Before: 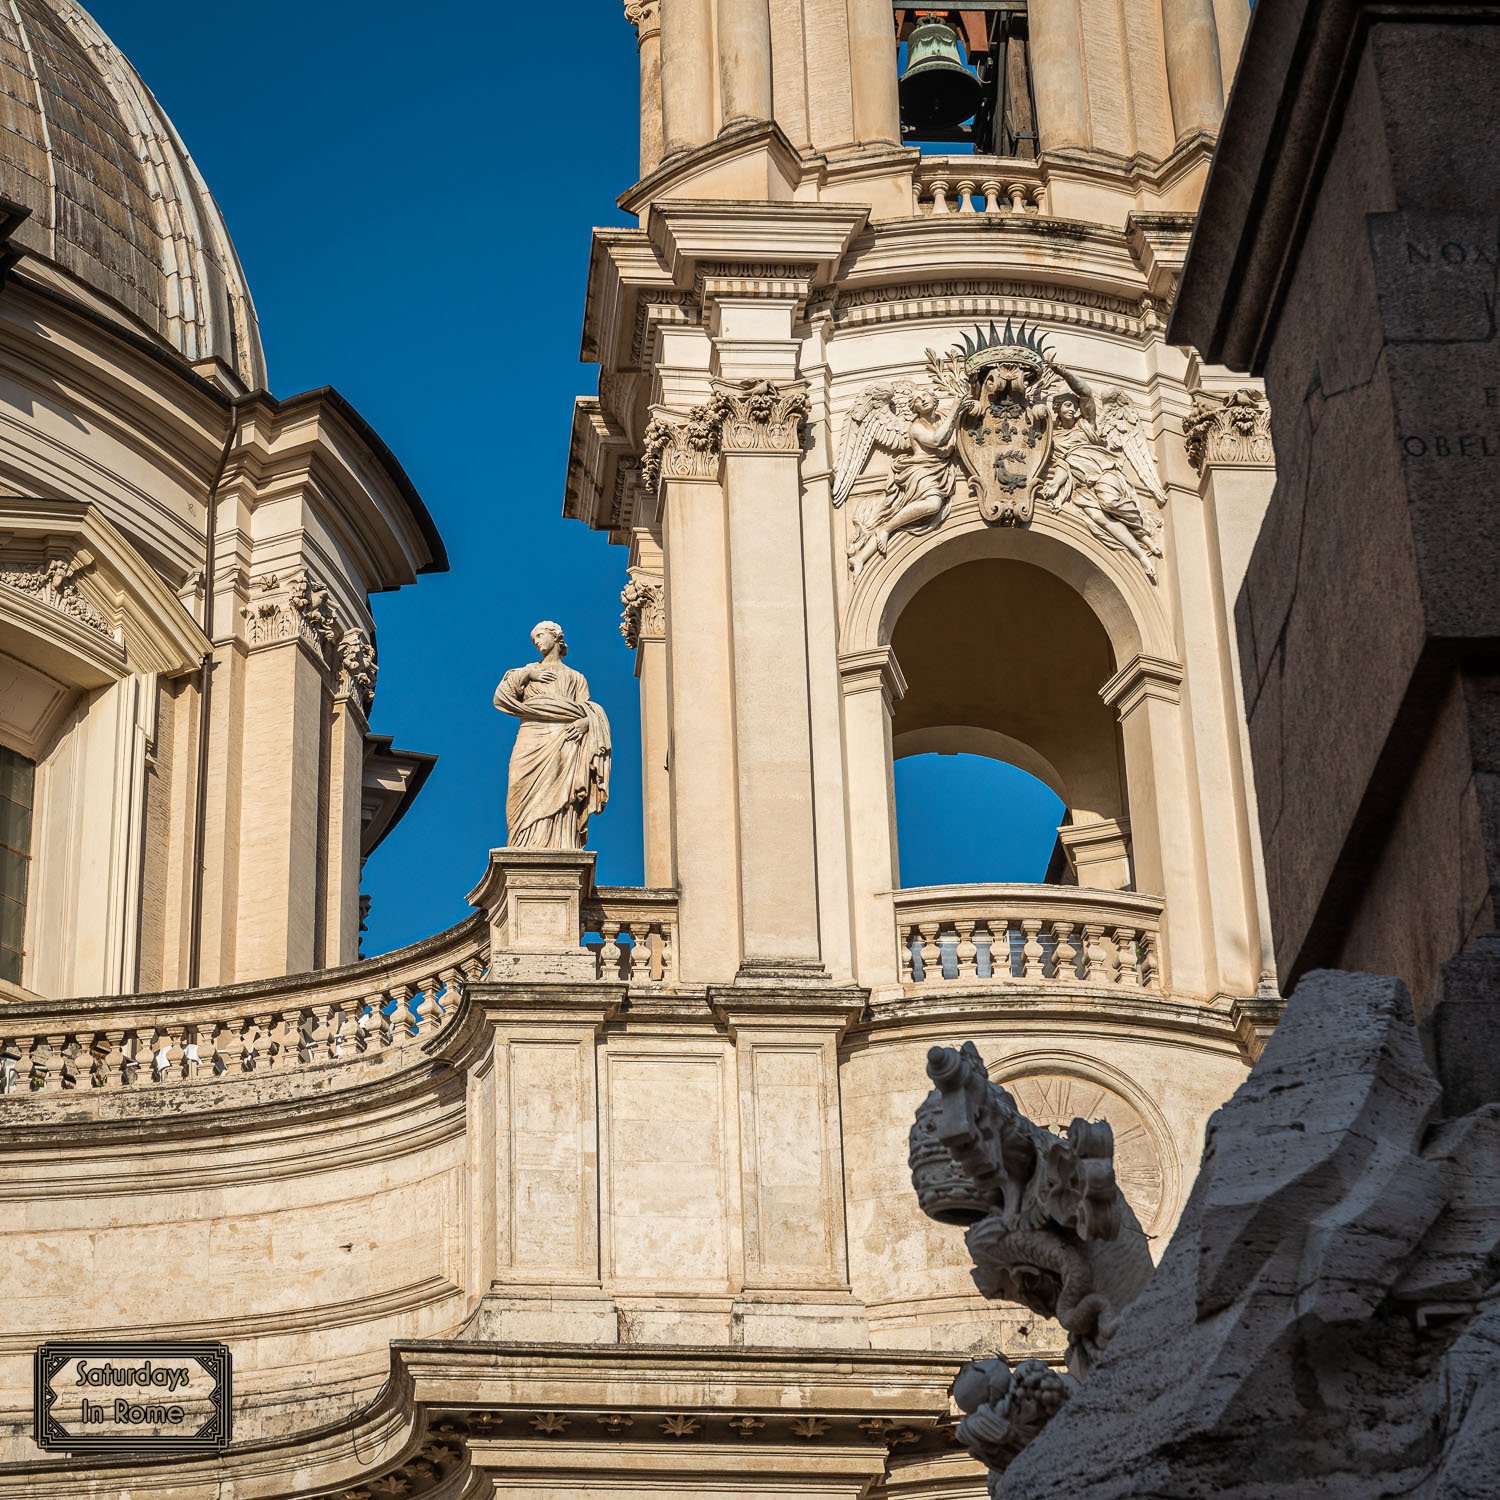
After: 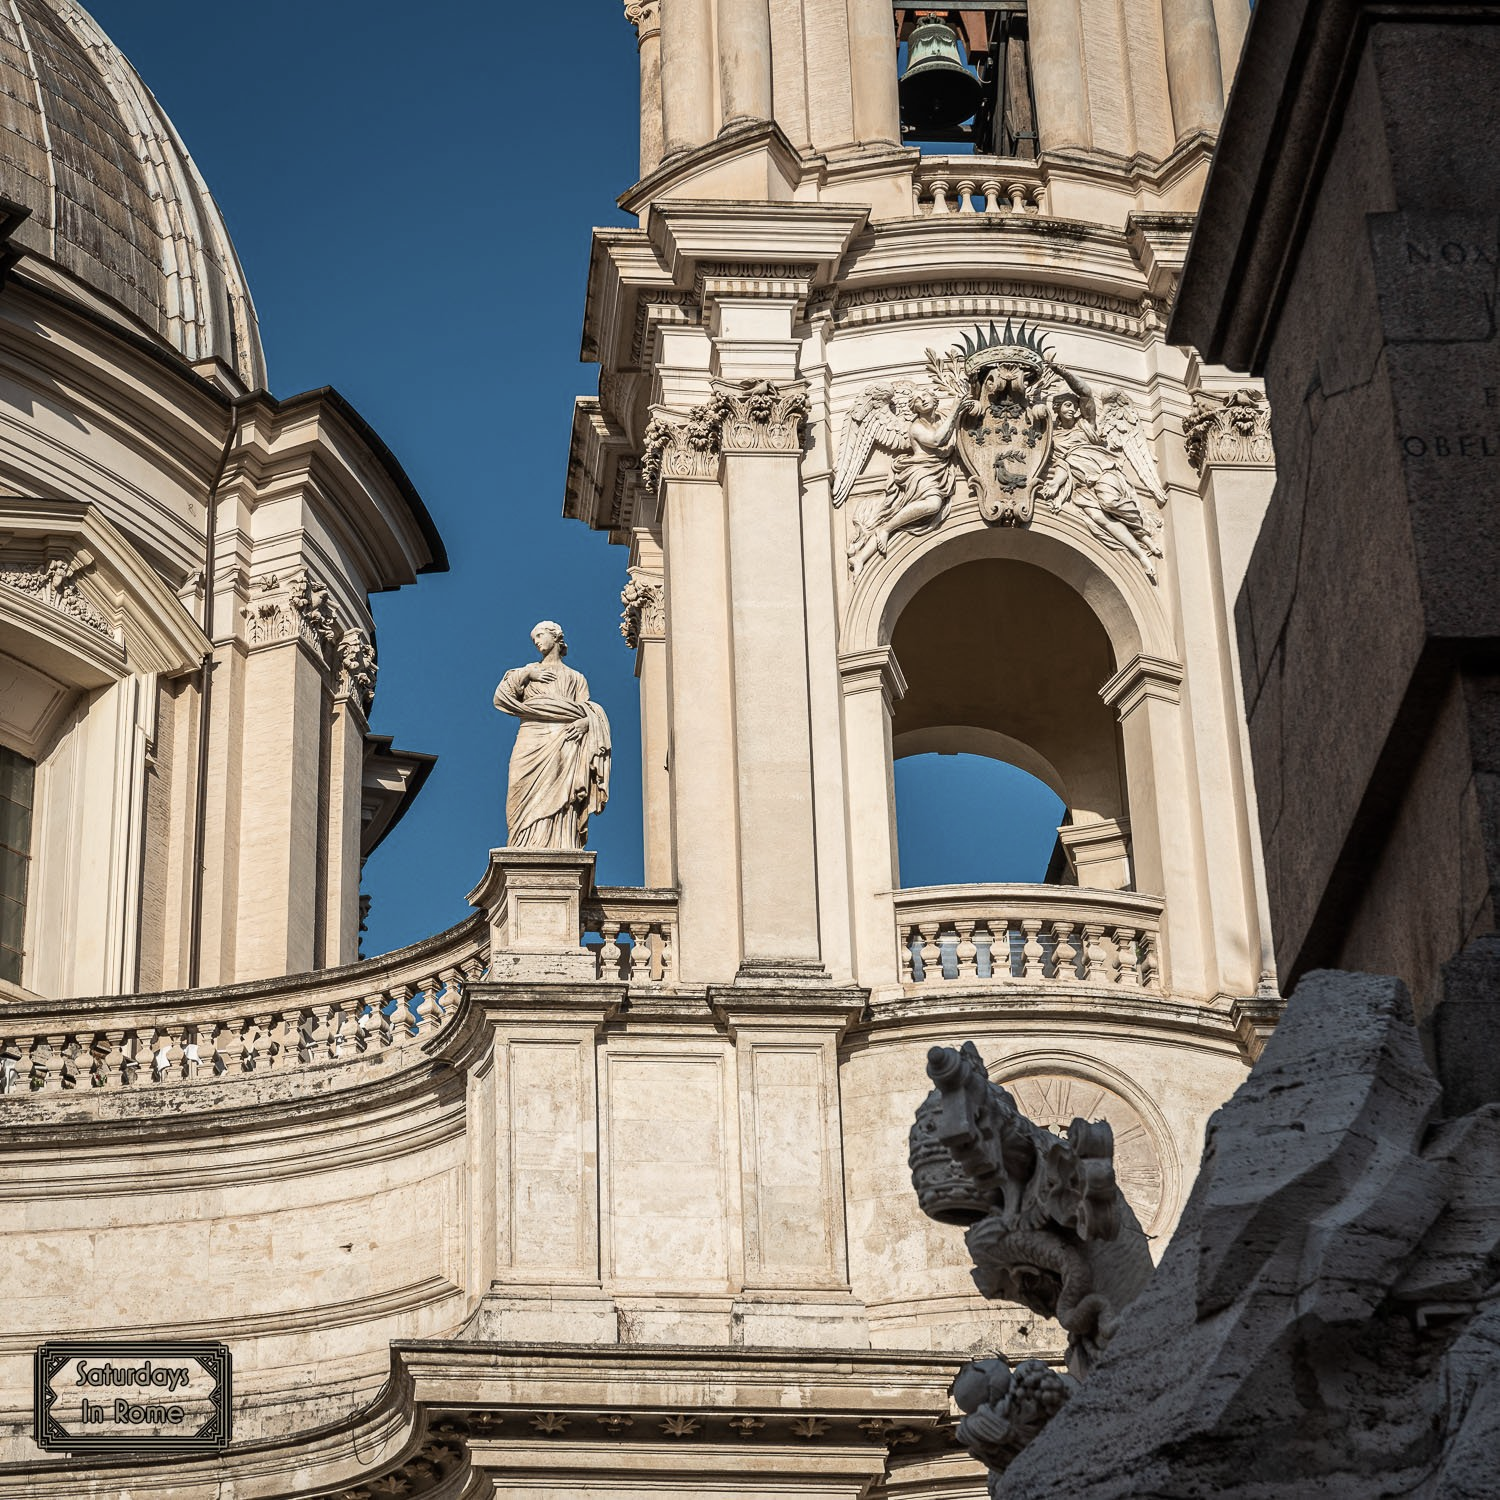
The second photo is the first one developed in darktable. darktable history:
contrast brightness saturation: contrast 0.099, saturation -0.292
